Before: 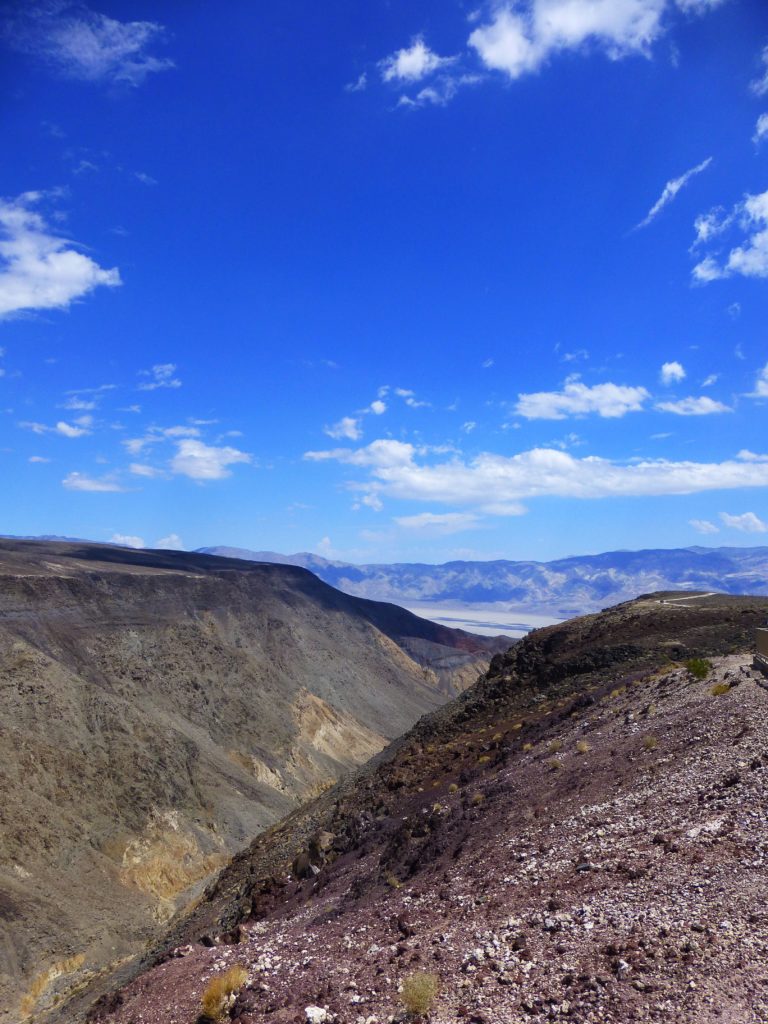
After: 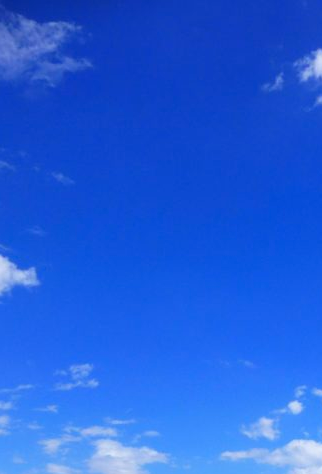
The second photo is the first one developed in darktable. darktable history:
contrast brightness saturation: contrast -0.02, brightness -0.01, saturation 0.03
crop and rotate: left 10.817%, top 0.062%, right 47.194%, bottom 53.626%
